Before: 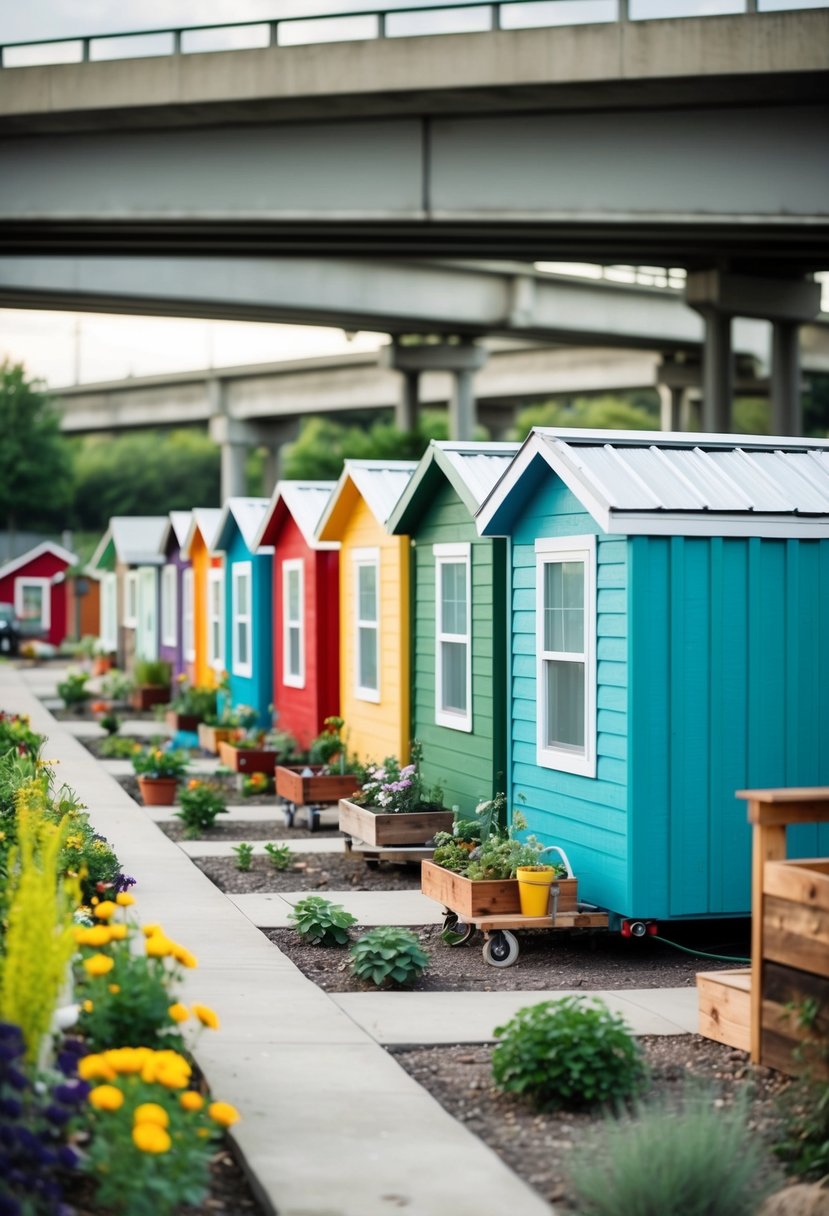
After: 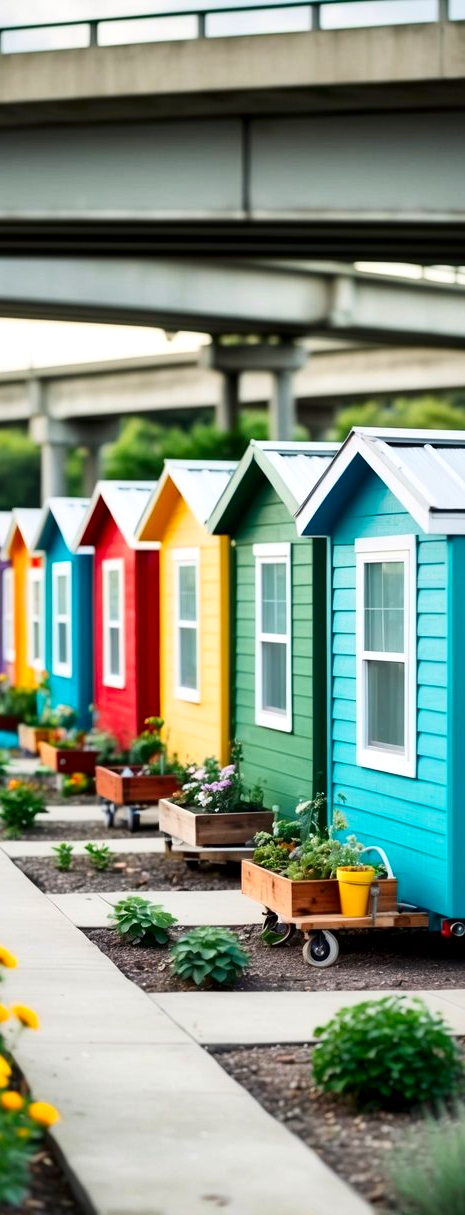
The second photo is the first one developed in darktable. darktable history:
contrast brightness saturation: contrast 0.171, saturation 0.303
local contrast: mode bilateral grid, contrast 20, coarseness 51, detail 141%, midtone range 0.2
crop: left 21.825%, right 22.003%, bottom 0.003%
